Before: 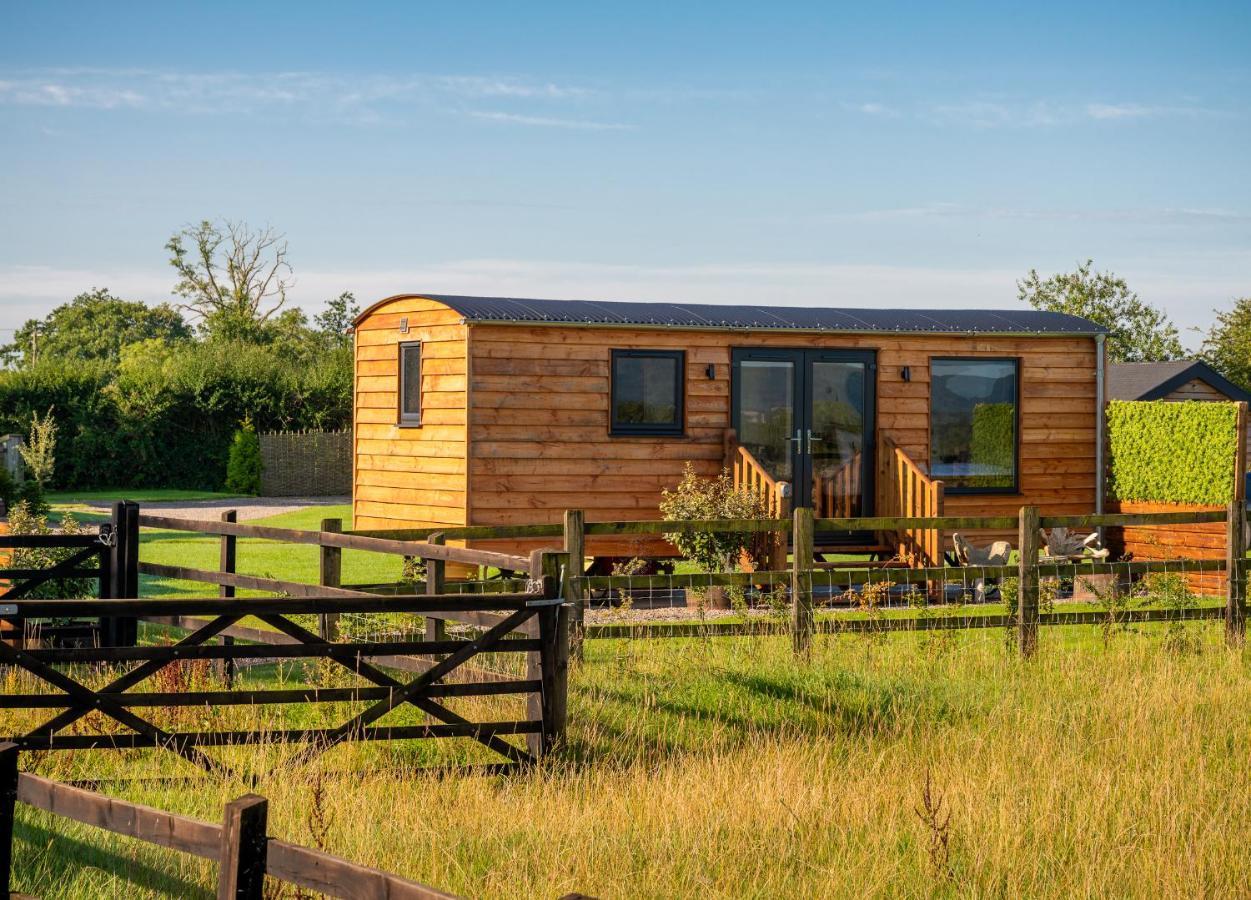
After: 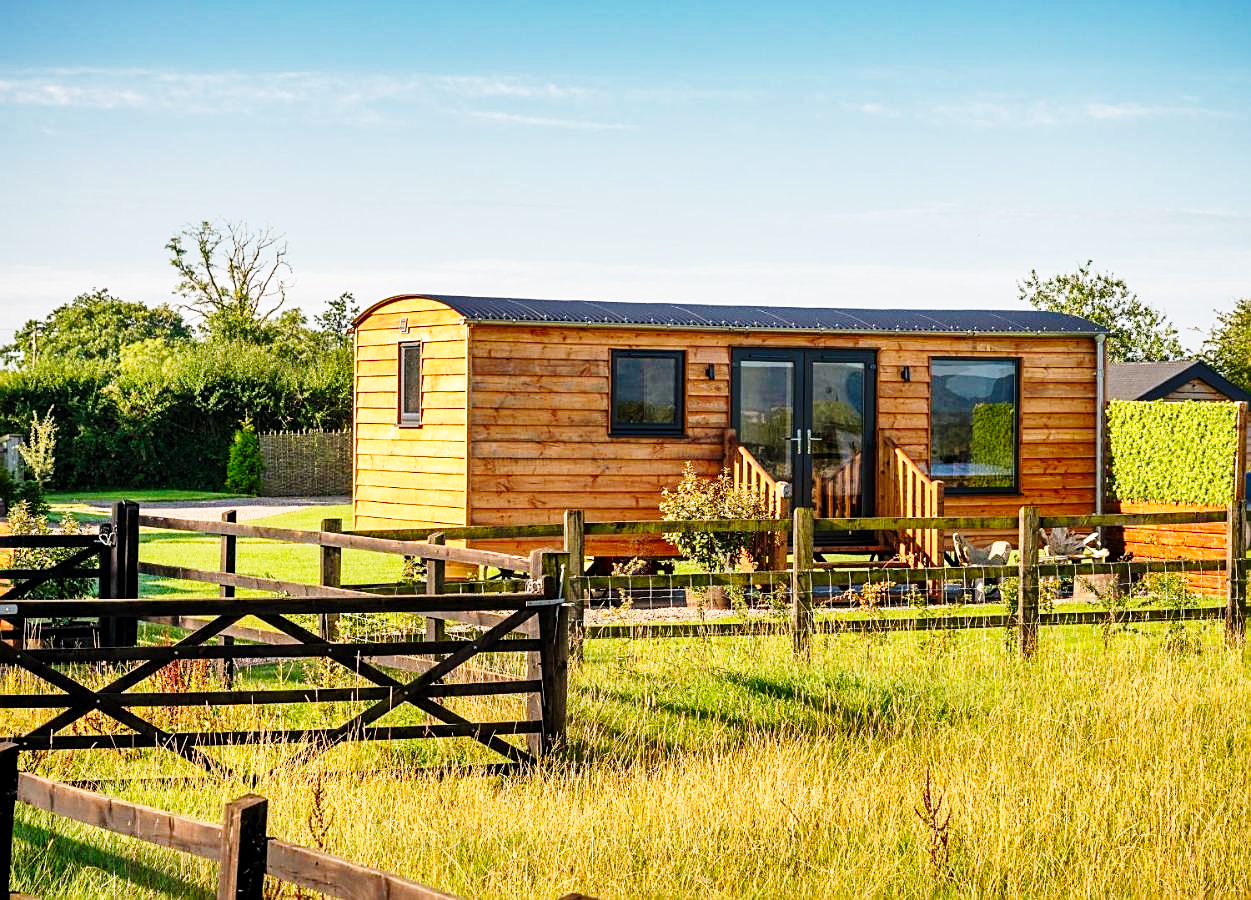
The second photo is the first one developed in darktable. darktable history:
sharpen: on, module defaults
base curve: curves: ch0 [(0, 0) (0.028, 0.03) (0.121, 0.232) (0.46, 0.748) (0.859, 0.968) (1, 1)], preserve colors none
exposure: black level correction 0.001, exposure 0.191 EV, compensate highlight preservation false
shadows and highlights: low approximation 0.01, soften with gaussian
